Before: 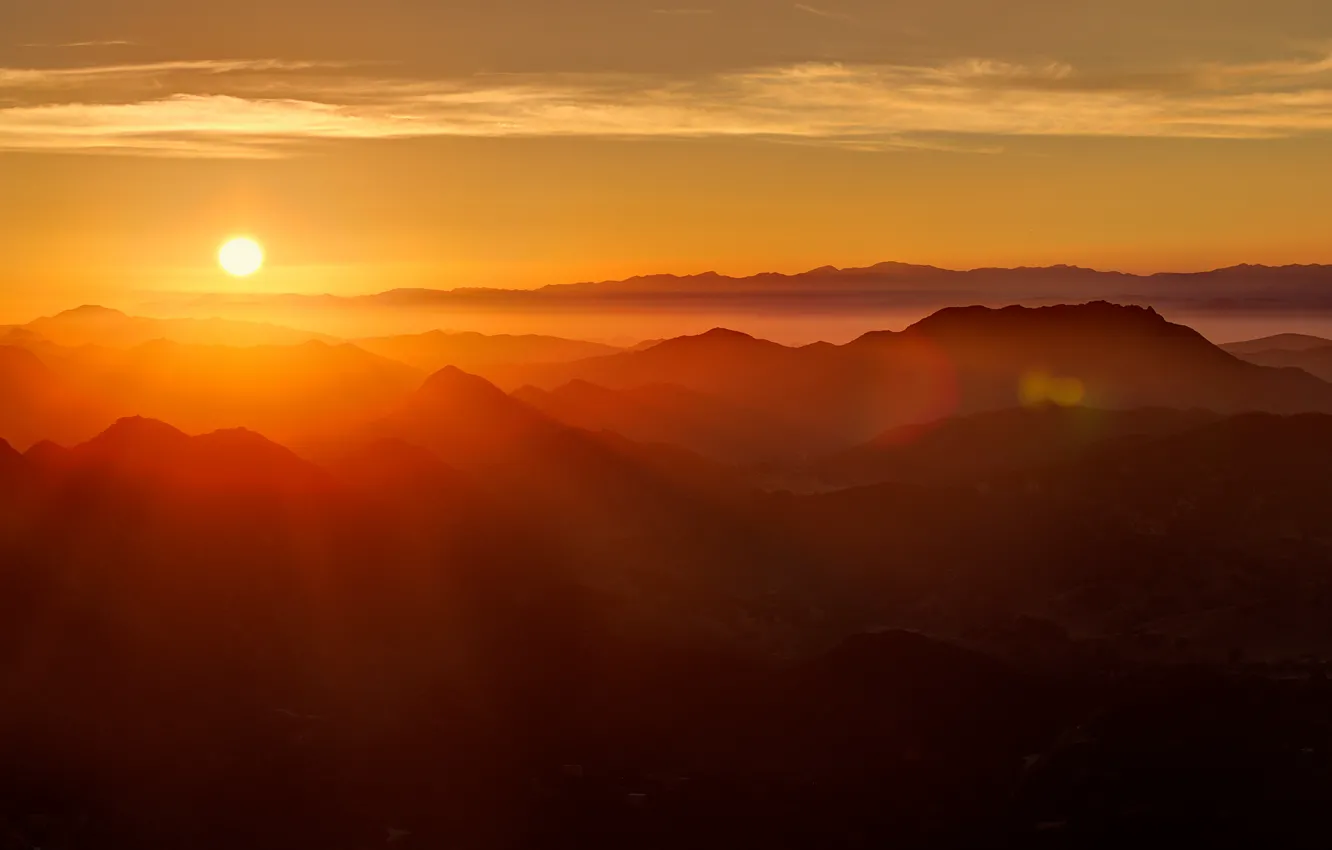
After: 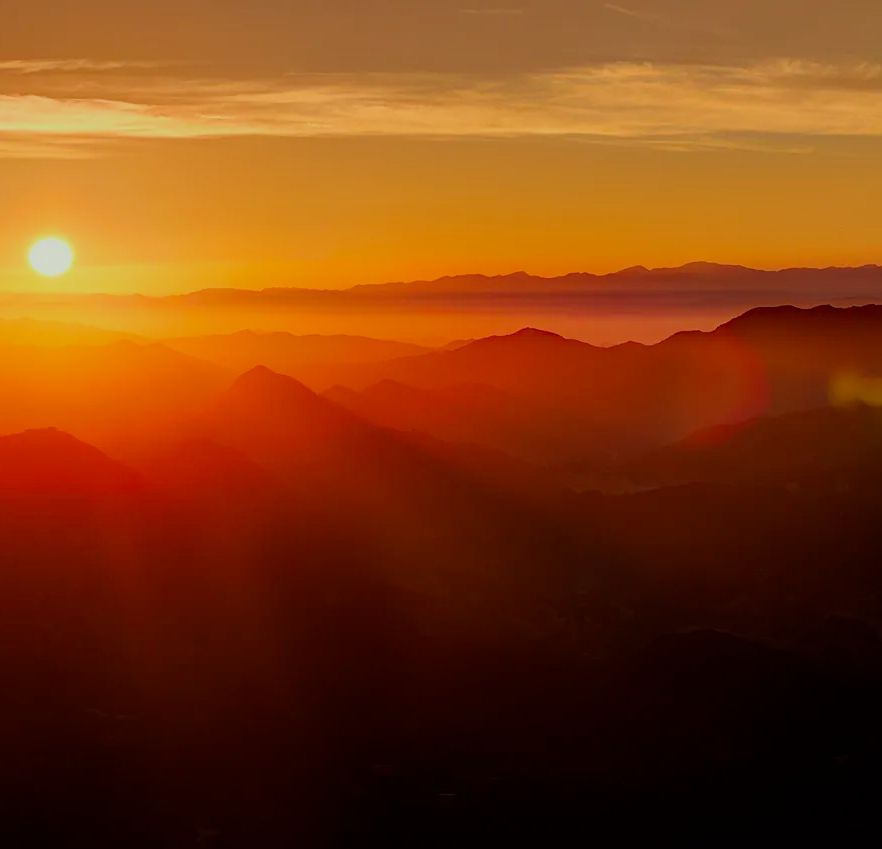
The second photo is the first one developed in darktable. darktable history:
filmic rgb: black relative exposure -7.37 EV, white relative exposure 5.05 EV, hardness 3.2, color science v6 (2022), iterations of high-quality reconstruction 0
contrast brightness saturation: contrast 0.042, saturation 0.067
levels: white 99.96%, levels [0, 0.492, 0.984]
haze removal: compatibility mode true, adaptive false
crop and rotate: left 14.325%, right 19.407%
contrast equalizer: octaves 7, y [[0.5, 0.486, 0.447, 0.446, 0.489, 0.5], [0.5 ×6], [0.5 ×6], [0 ×6], [0 ×6]]
